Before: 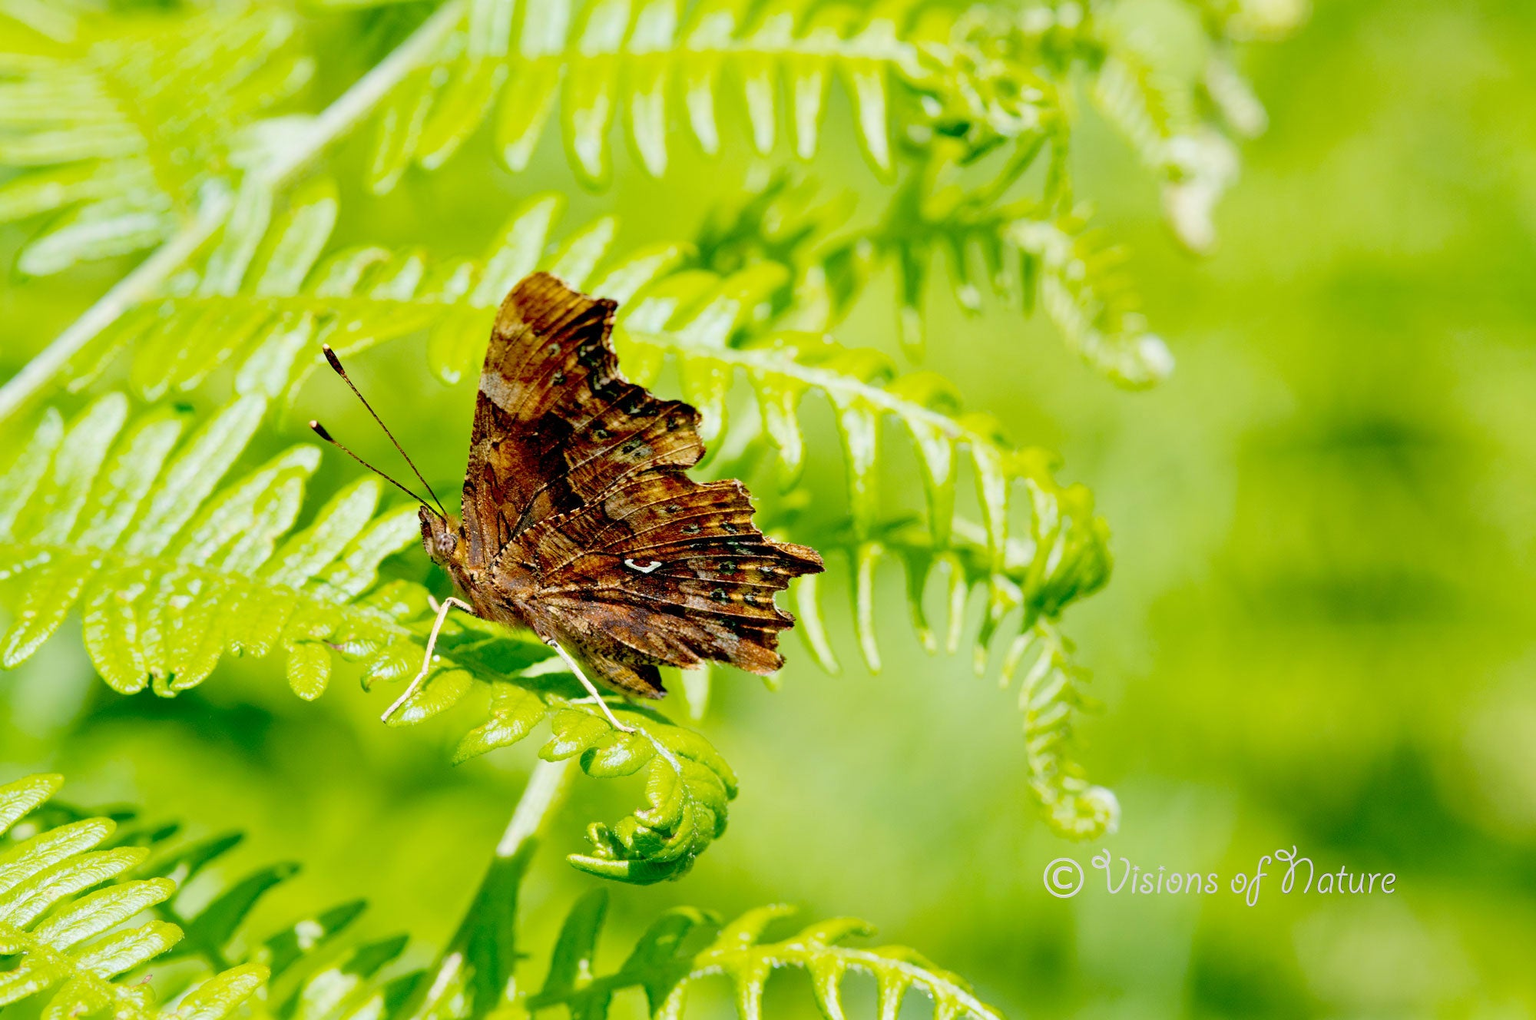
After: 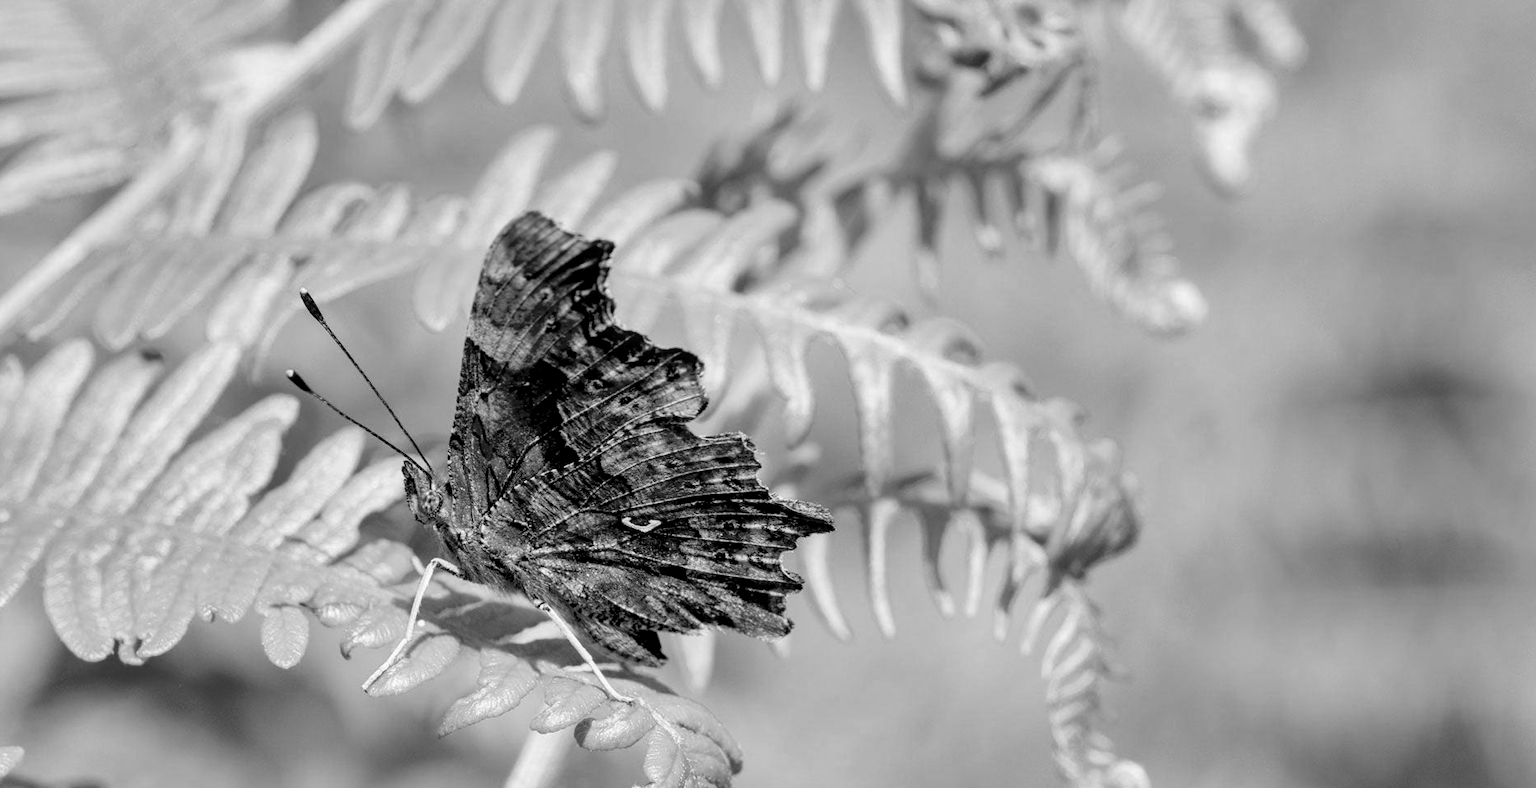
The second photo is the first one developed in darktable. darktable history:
shadows and highlights: shadows 49, highlights -41, soften with gaussian
crop: left 2.737%, top 7.287%, right 3.421%, bottom 20.179%
white balance: red 0.967, blue 1.049
local contrast: detail 130%
monochrome: on, module defaults
